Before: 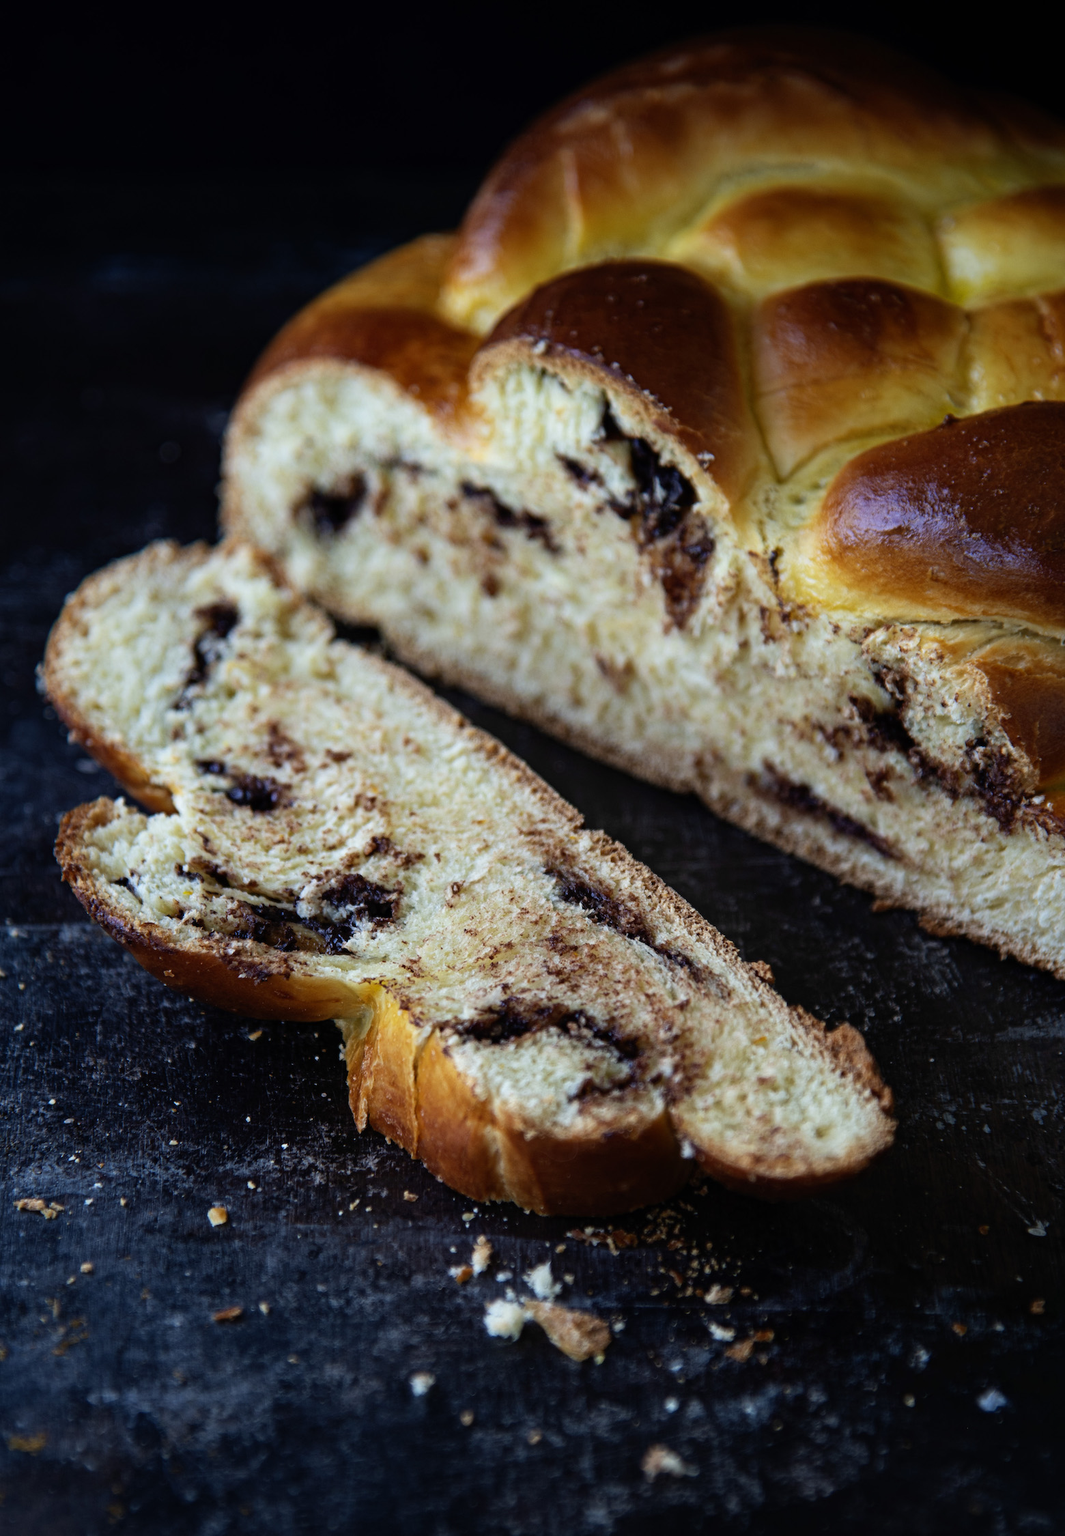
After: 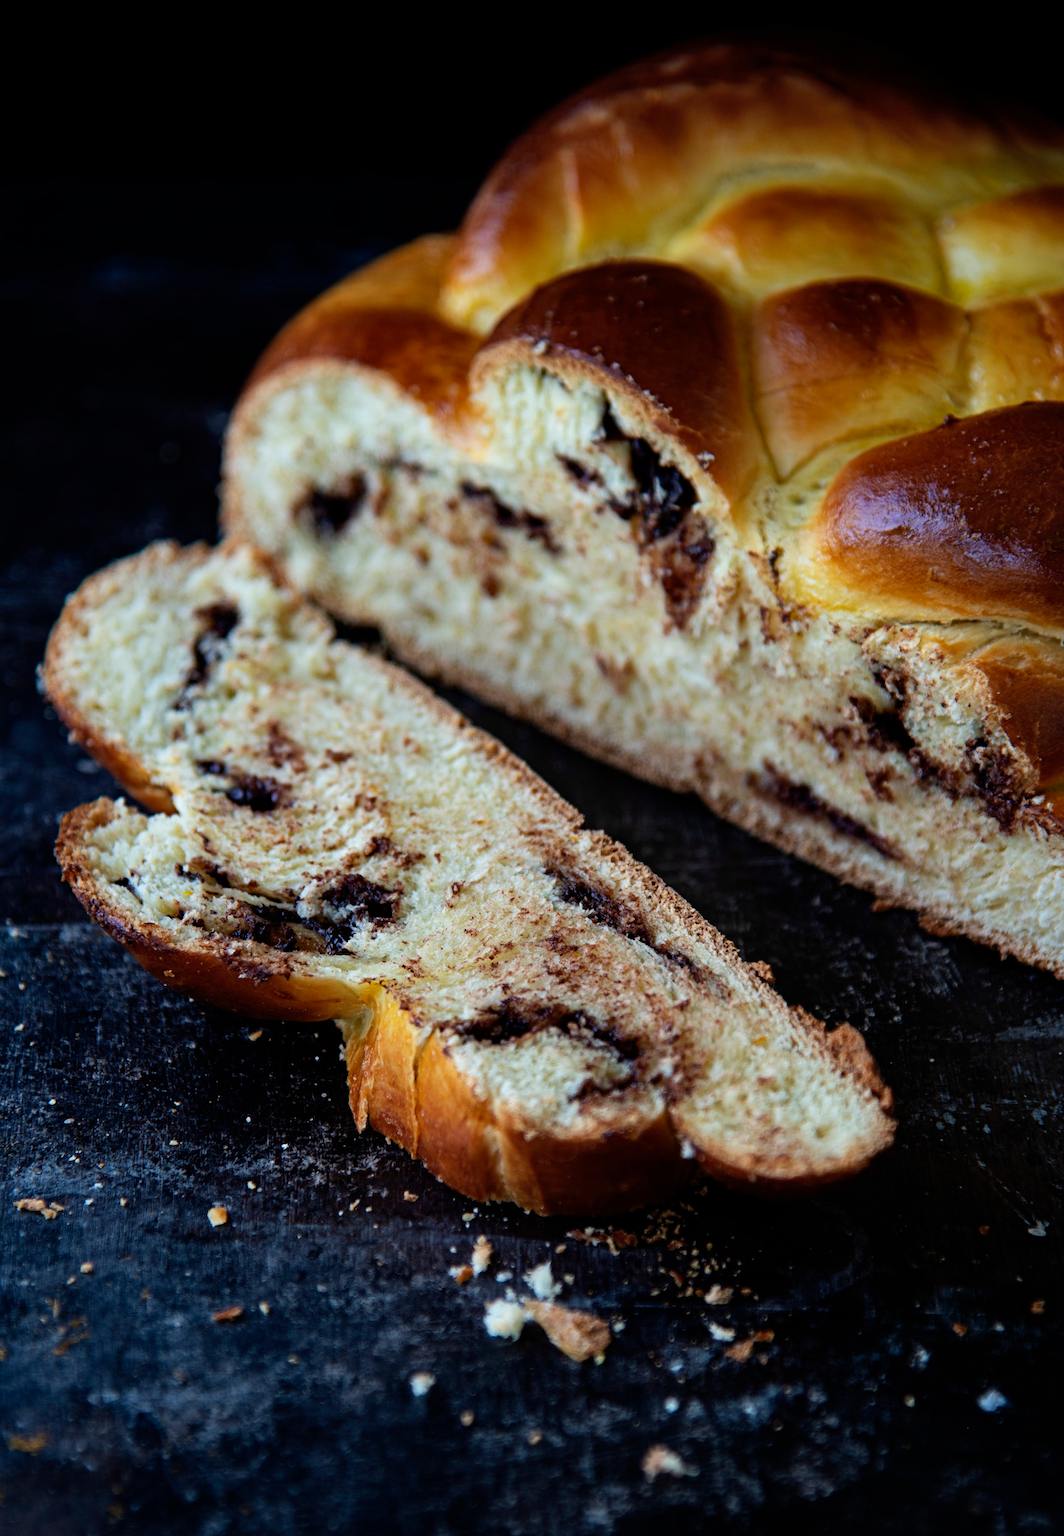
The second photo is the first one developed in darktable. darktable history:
shadows and highlights: radius 107.96, shadows 24.1, highlights -59.53, low approximation 0.01, soften with gaussian
